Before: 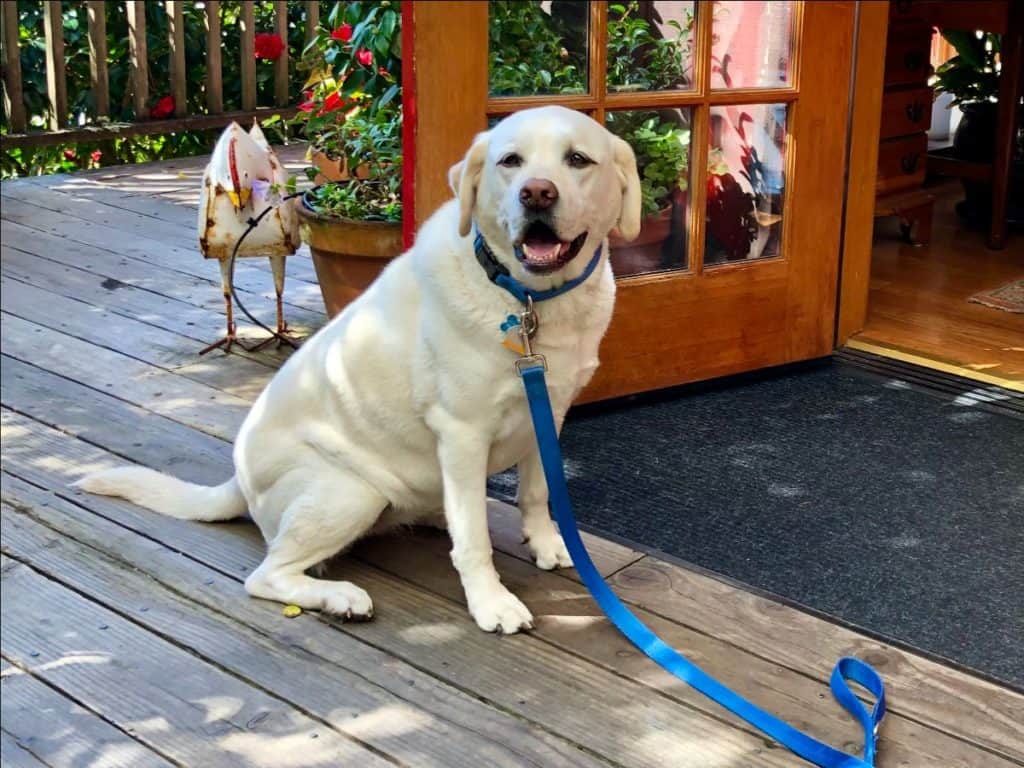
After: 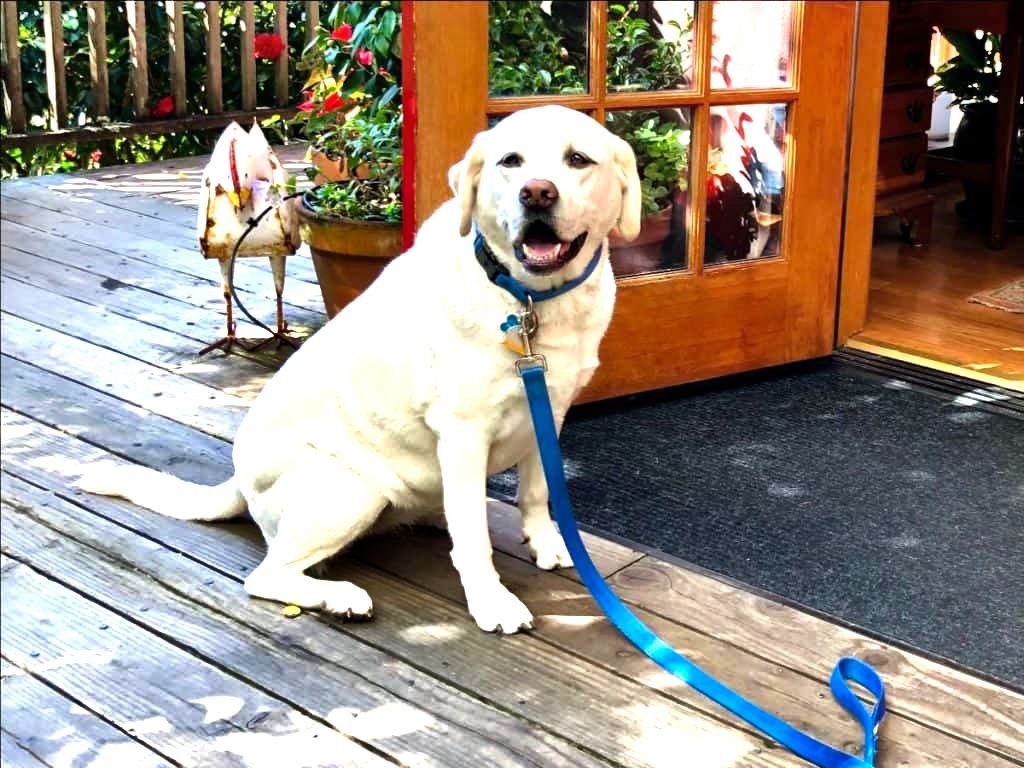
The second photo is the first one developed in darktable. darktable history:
tone equalizer: -8 EV -1.1 EV, -7 EV -1.03 EV, -6 EV -0.892 EV, -5 EV -0.559 EV, -3 EV 0.604 EV, -2 EV 0.867 EV, -1 EV 0.998 EV, +0 EV 1.06 EV
shadows and highlights: soften with gaussian
tone curve: curves: ch0 [(0, 0) (0.077, 0.082) (0.765, 0.73) (1, 1)], color space Lab, independent channels, preserve colors none
exposure: exposure 0.126 EV, compensate highlight preservation false
